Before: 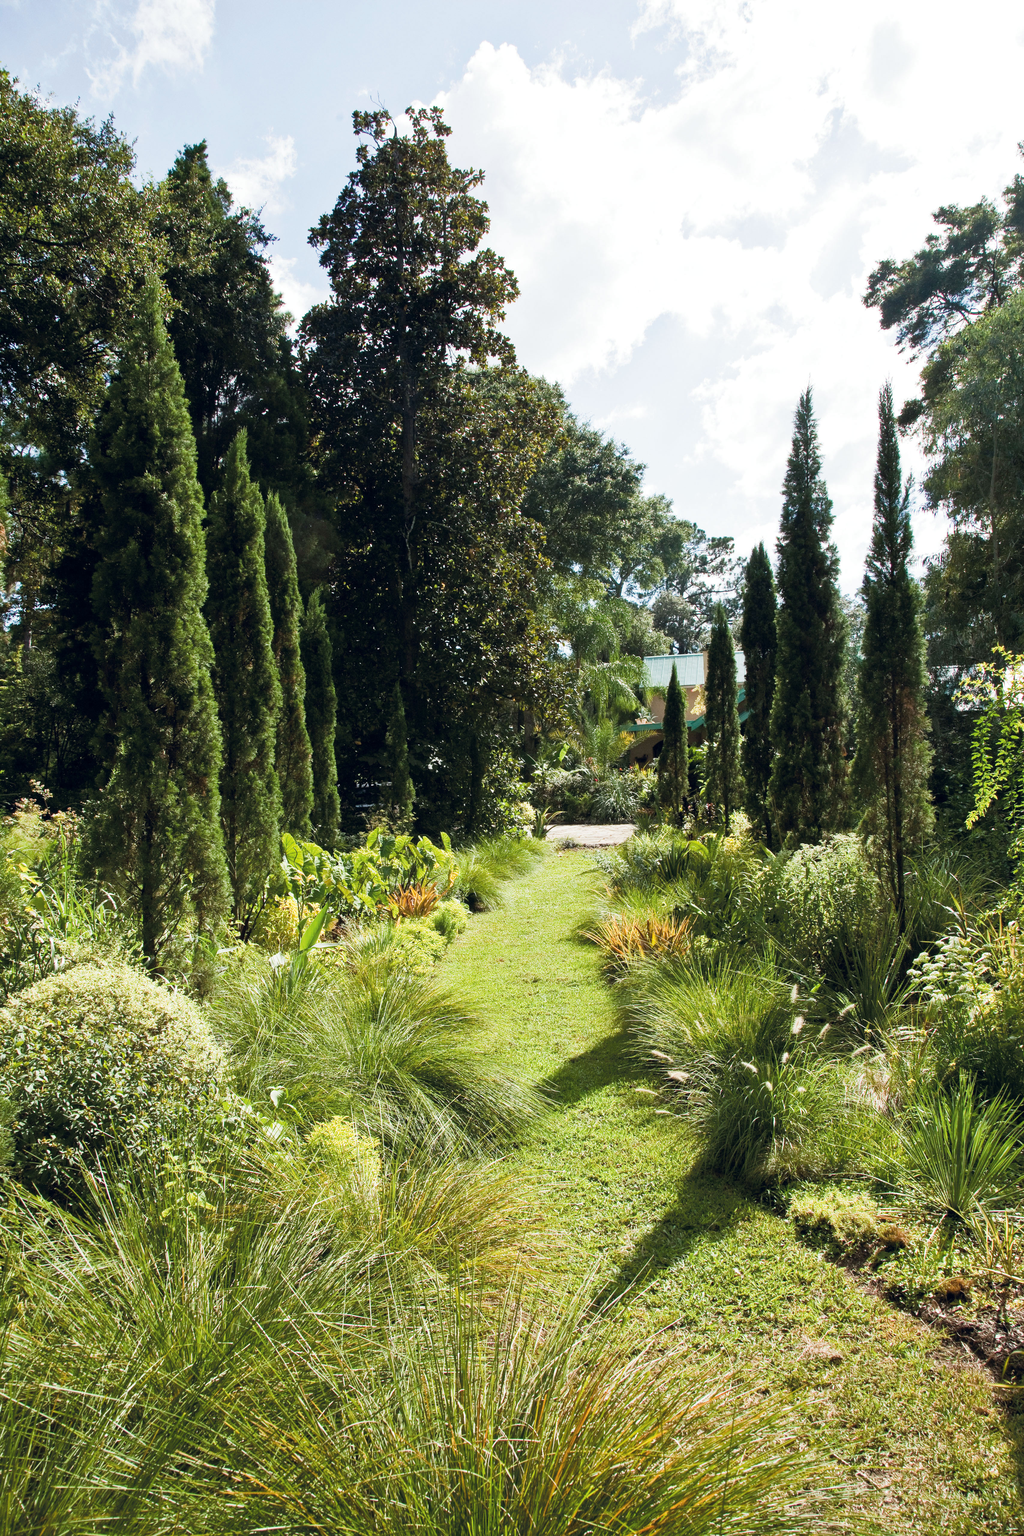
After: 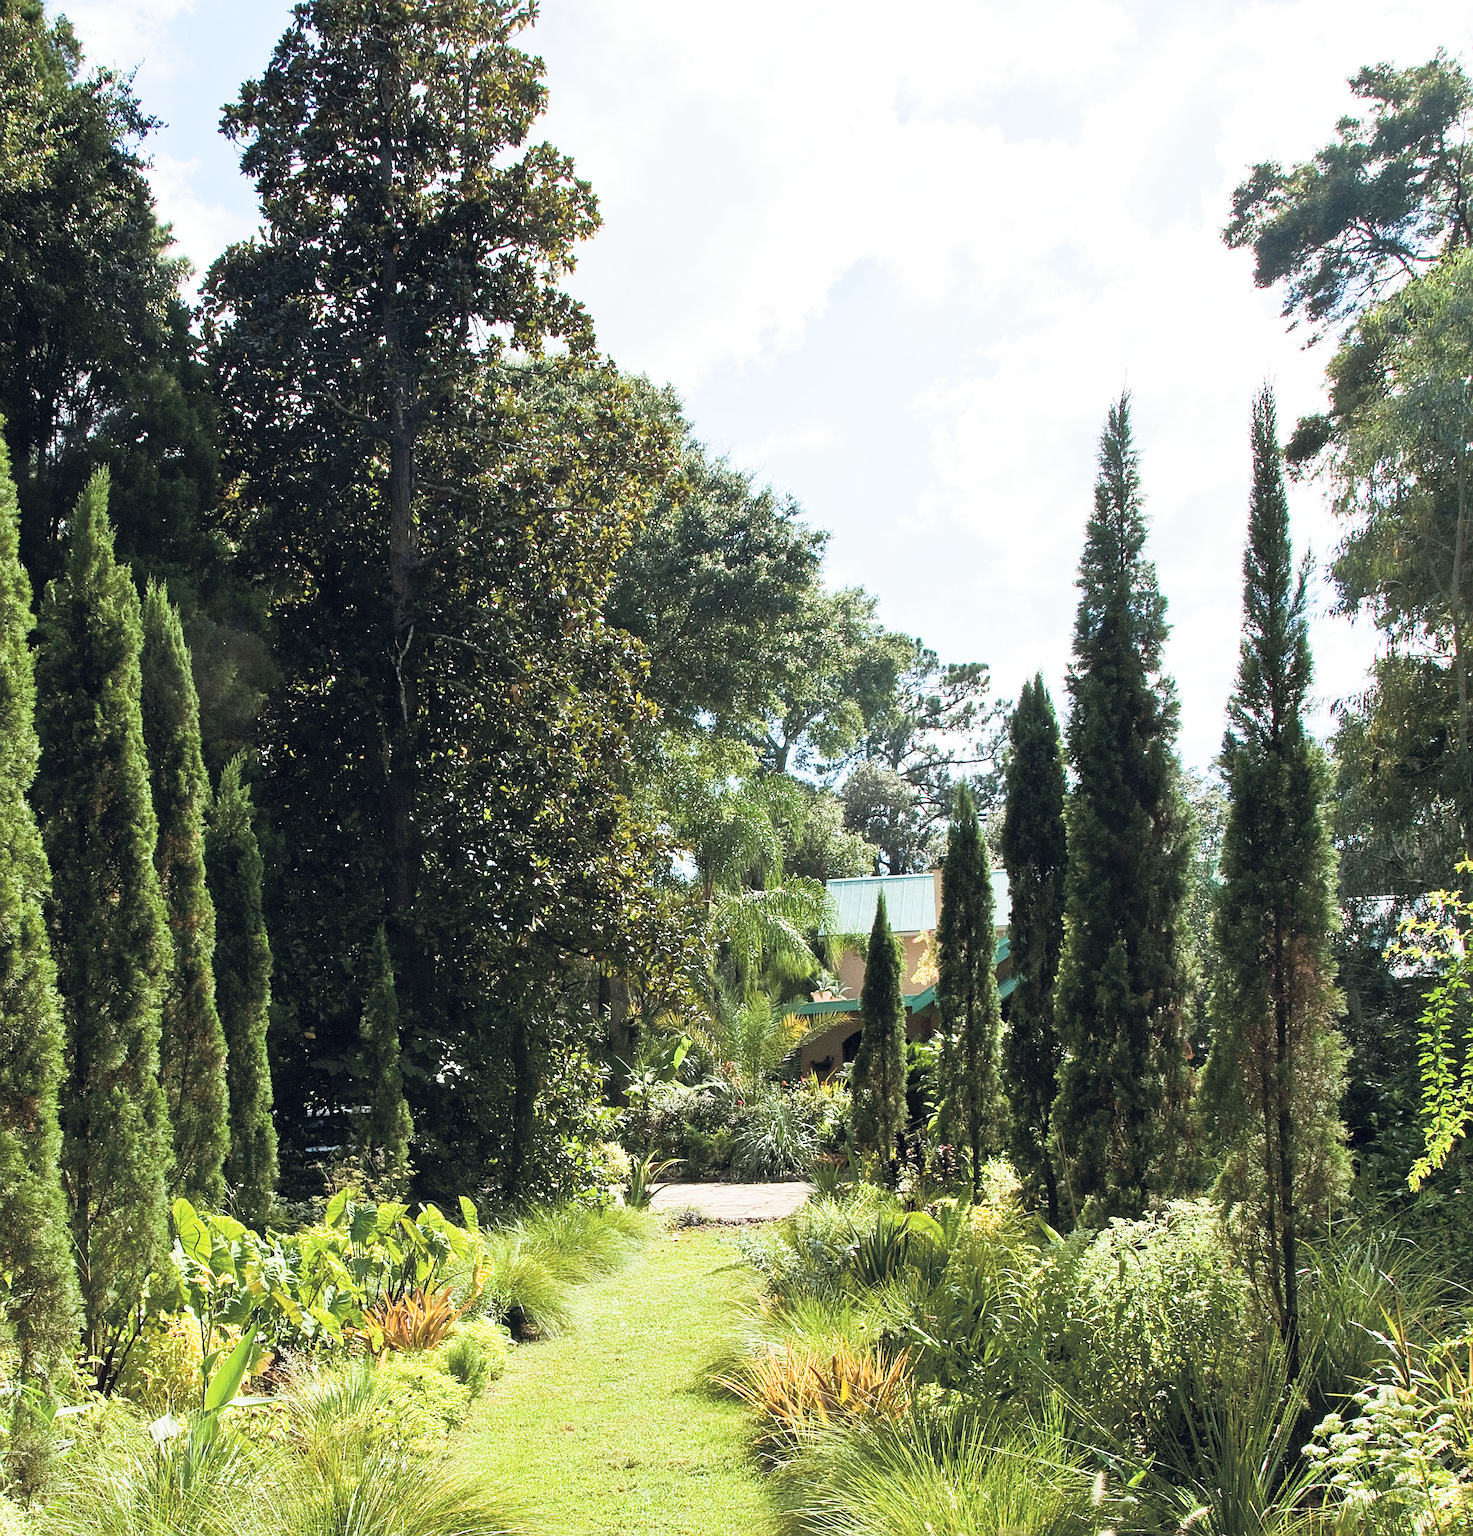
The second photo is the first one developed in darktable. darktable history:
contrast brightness saturation: contrast 0.144, brightness 0.224
sharpen: on, module defaults
crop: left 18.238%, top 11.079%, right 2.146%, bottom 33.589%
